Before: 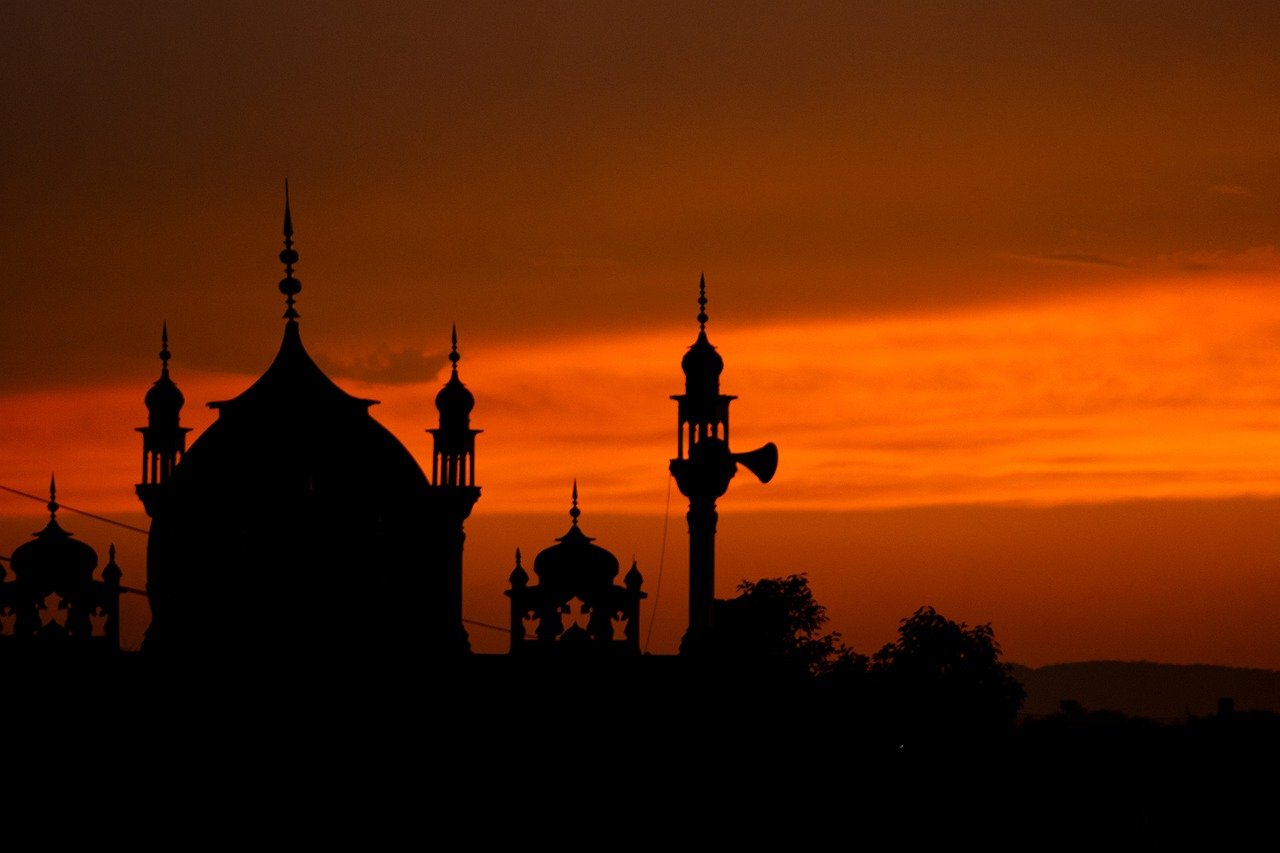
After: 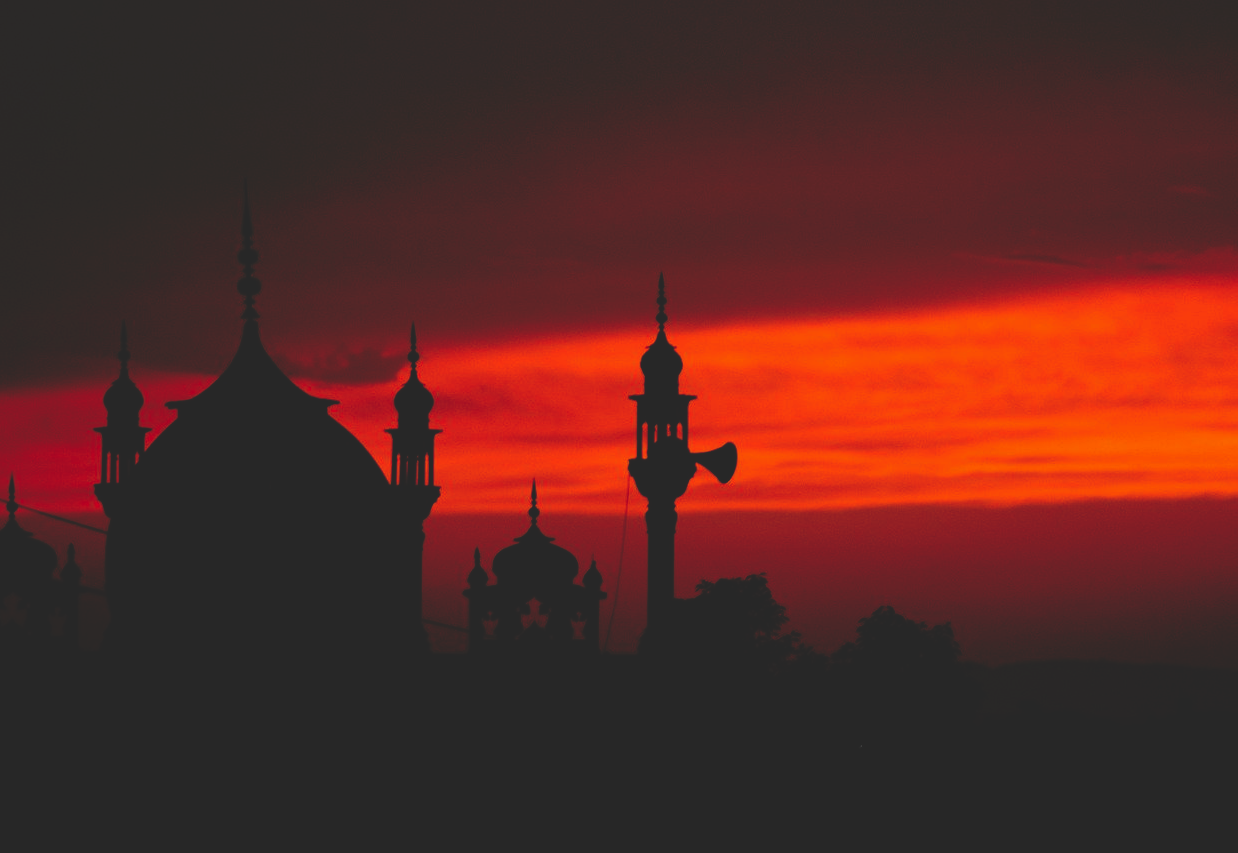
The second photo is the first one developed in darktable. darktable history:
exposure: compensate highlight preservation false
crop and rotate: left 3.272%
base curve: curves: ch0 [(0, 0.02) (0.083, 0.036) (1, 1)], preserve colors none
